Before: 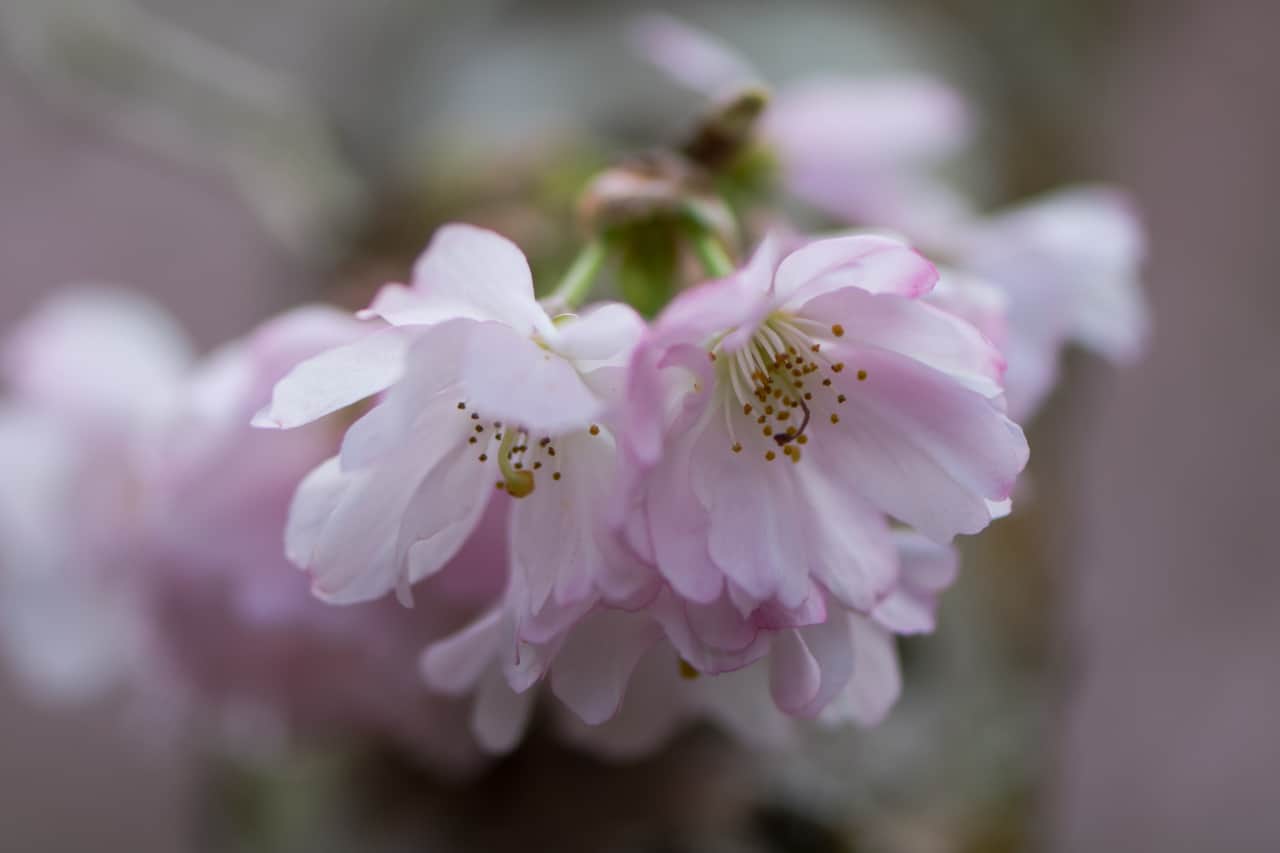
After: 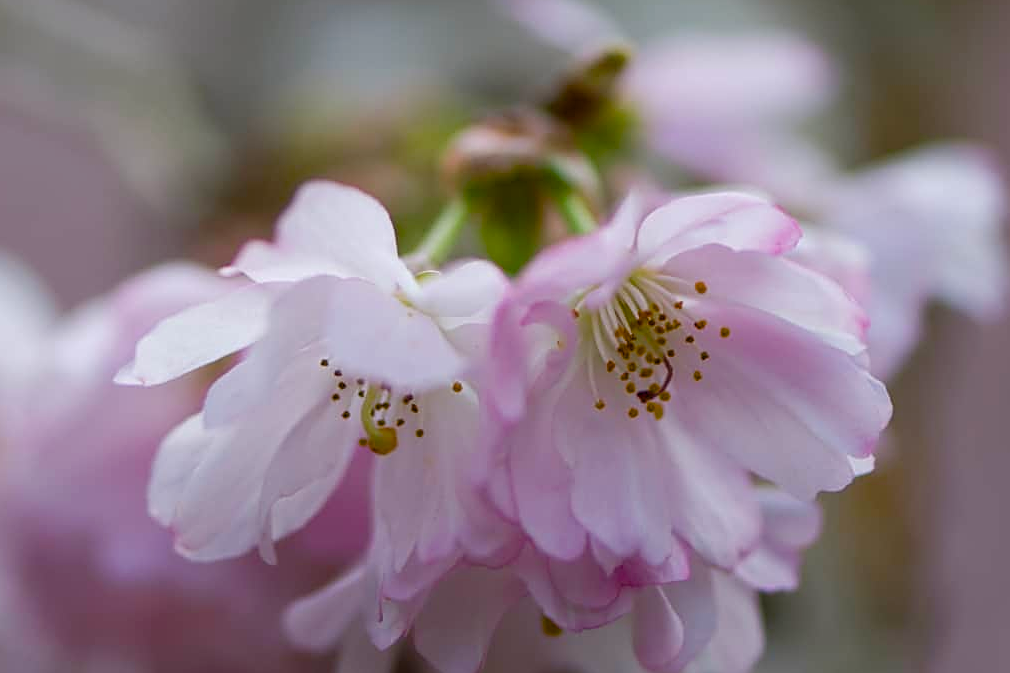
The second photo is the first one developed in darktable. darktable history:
color balance rgb: perceptual saturation grading › global saturation 14.38%, perceptual saturation grading › highlights -30.33%, perceptual saturation grading › shadows 51.482%, global vibrance 20%
sharpen: on, module defaults
crop and rotate: left 10.742%, top 5.043%, right 10.33%, bottom 15.985%
